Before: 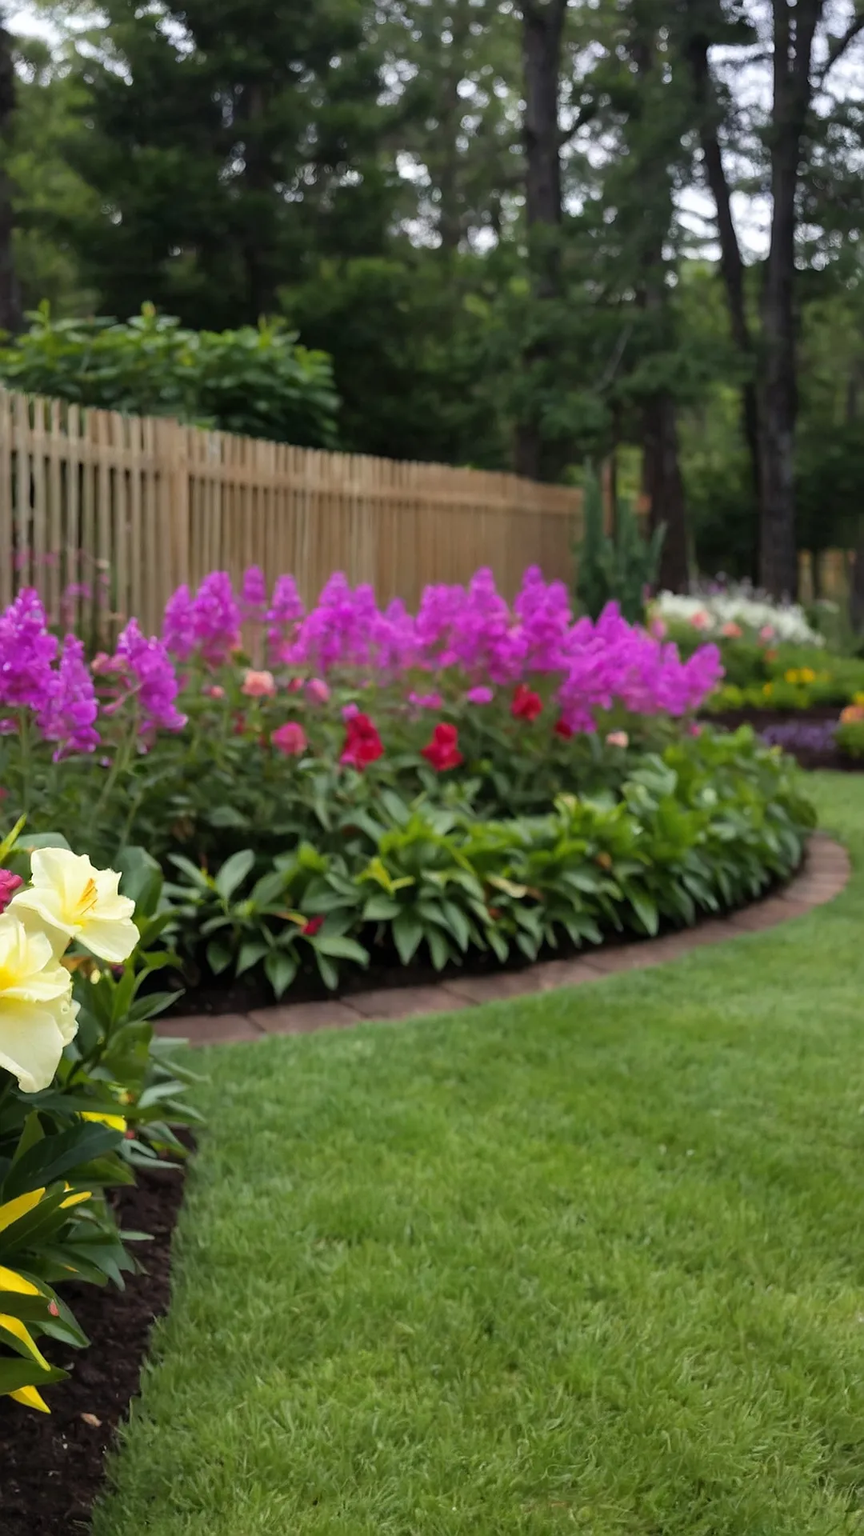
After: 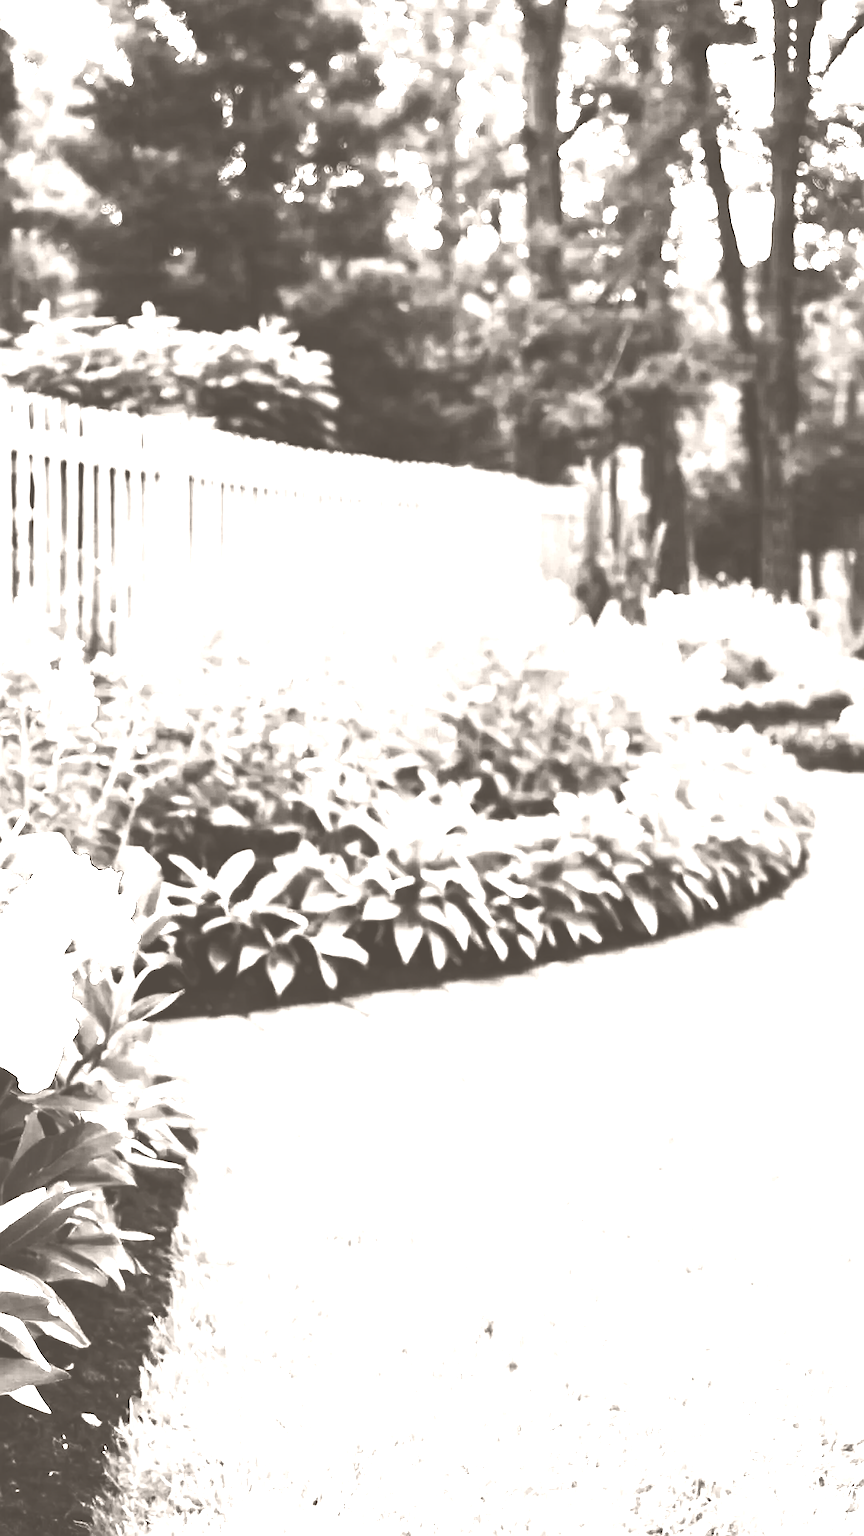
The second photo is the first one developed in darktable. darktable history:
base curve: curves: ch0 [(0, 0) (0.028, 0.03) (0.105, 0.232) (0.387, 0.748) (0.754, 0.968) (1, 1)], fusion 1, exposure shift 0.576, preserve colors none
color balance rgb: linear chroma grading › global chroma -16.06%, perceptual saturation grading › global saturation -32.85%, global vibrance -23.56%
contrast brightness saturation: contrast 0.4, brightness 0.1, saturation 0.21
levels: levels [0.016, 0.492, 0.969]
colorize: hue 34.49°, saturation 35.33%, source mix 100%, lightness 55%, version 1
tone equalizer: on, module defaults
